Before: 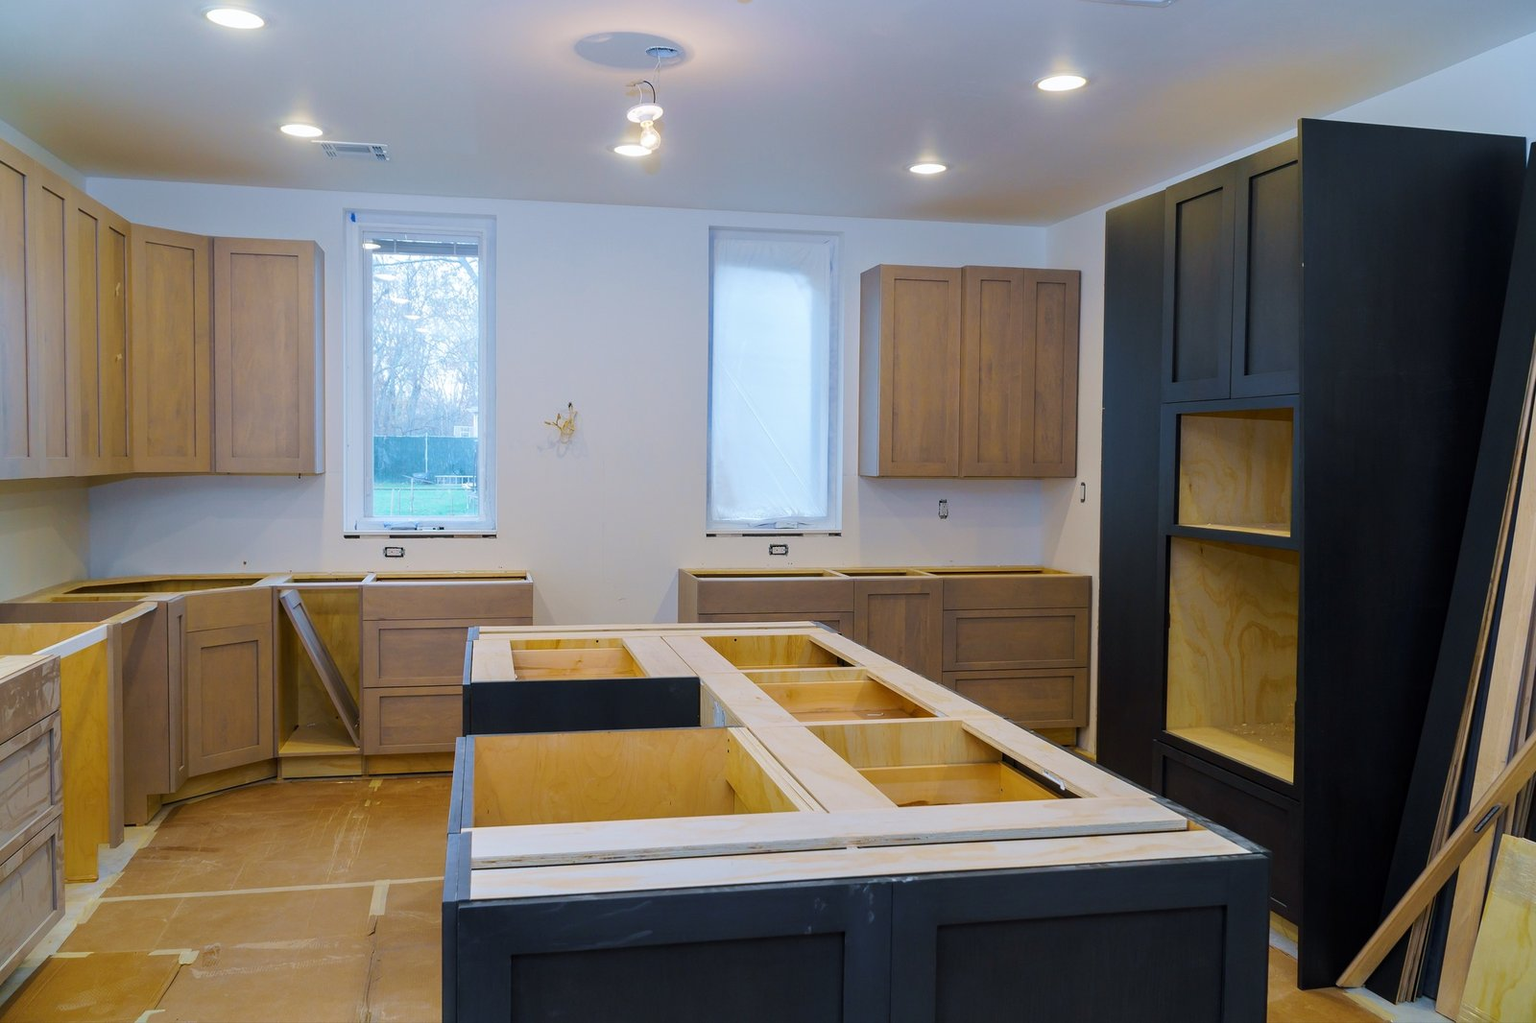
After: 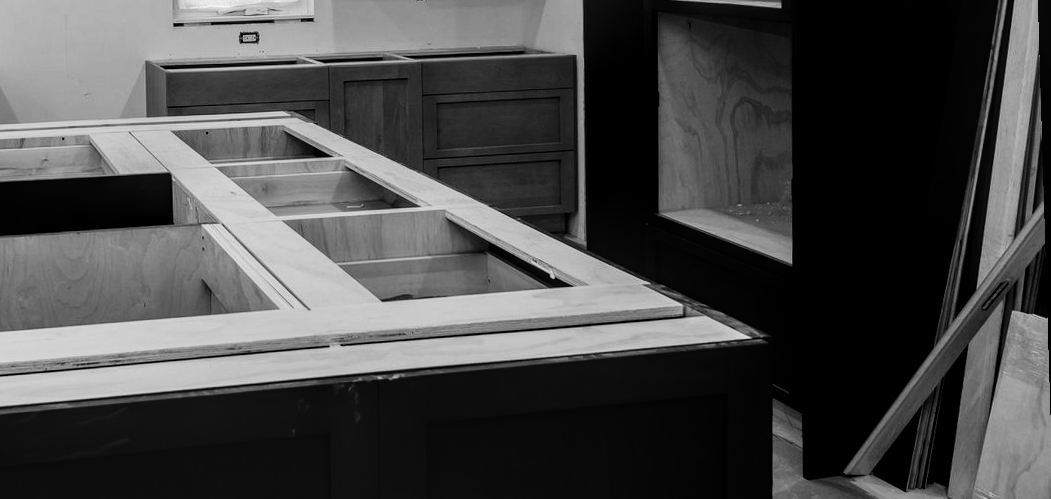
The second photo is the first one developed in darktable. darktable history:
base curve: curves: ch0 [(0, 0) (0.028, 0.03) (0.121, 0.232) (0.46, 0.748) (0.859, 0.968) (1, 1)], preserve colors none
local contrast: on, module defaults
contrast brightness saturation: contrast -0.03, brightness -0.59, saturation -1
rotate and perspective: rotation -1.75°, automatic cropping off
crop and rotate: left 35.509%, top 50.238%, bottom 4.934%
